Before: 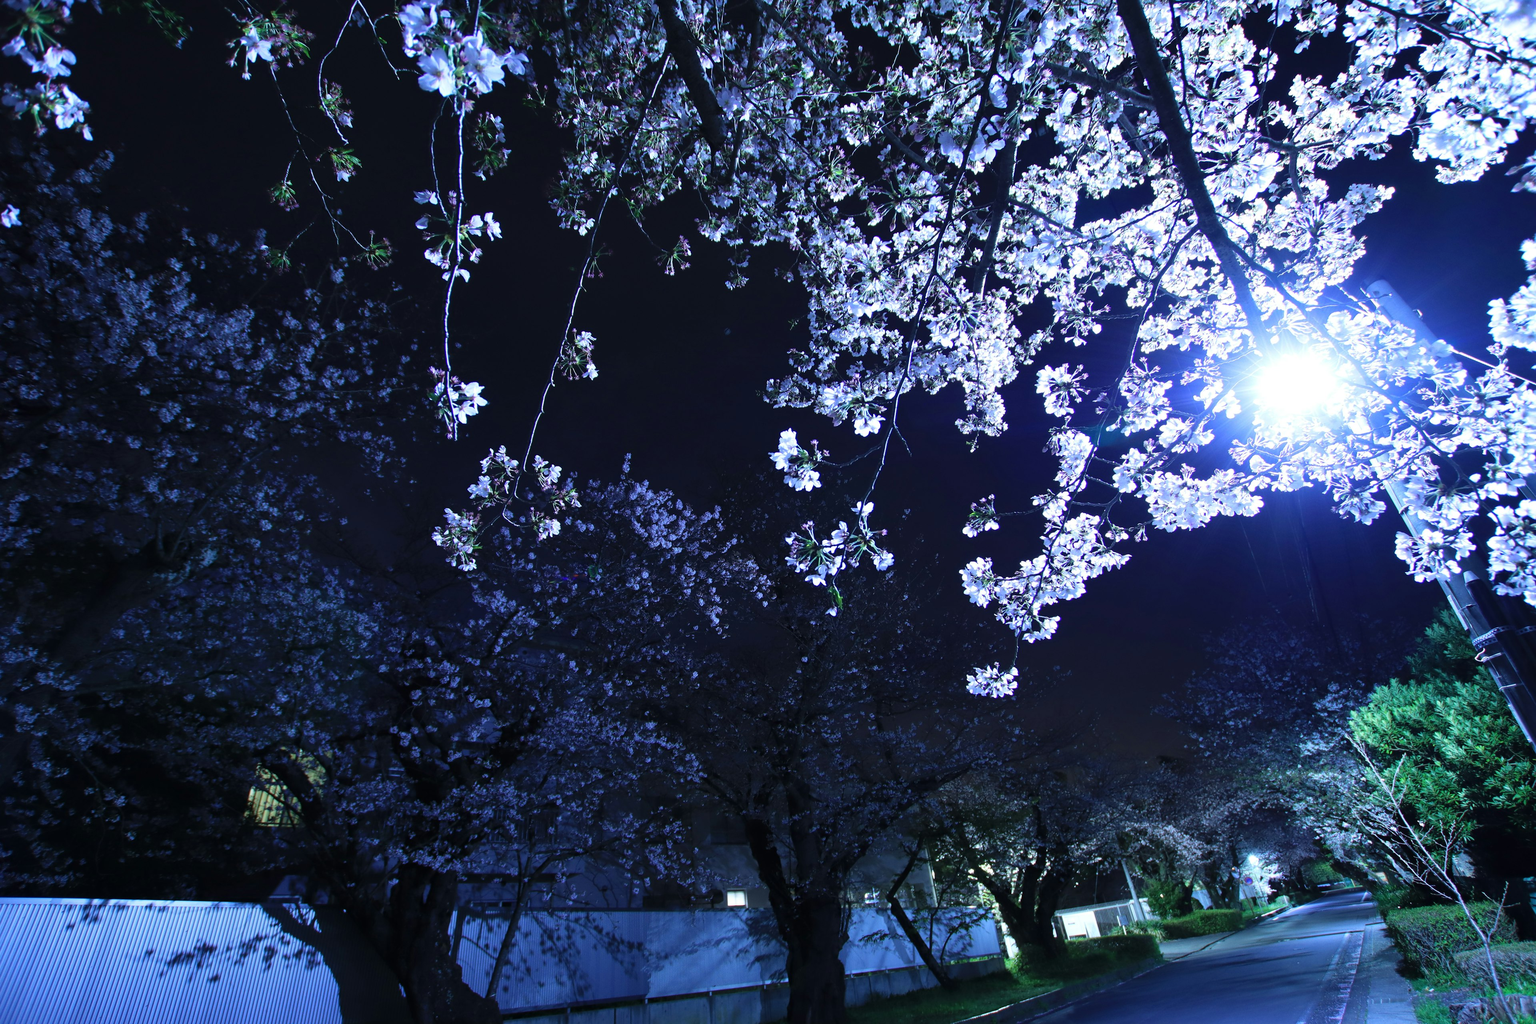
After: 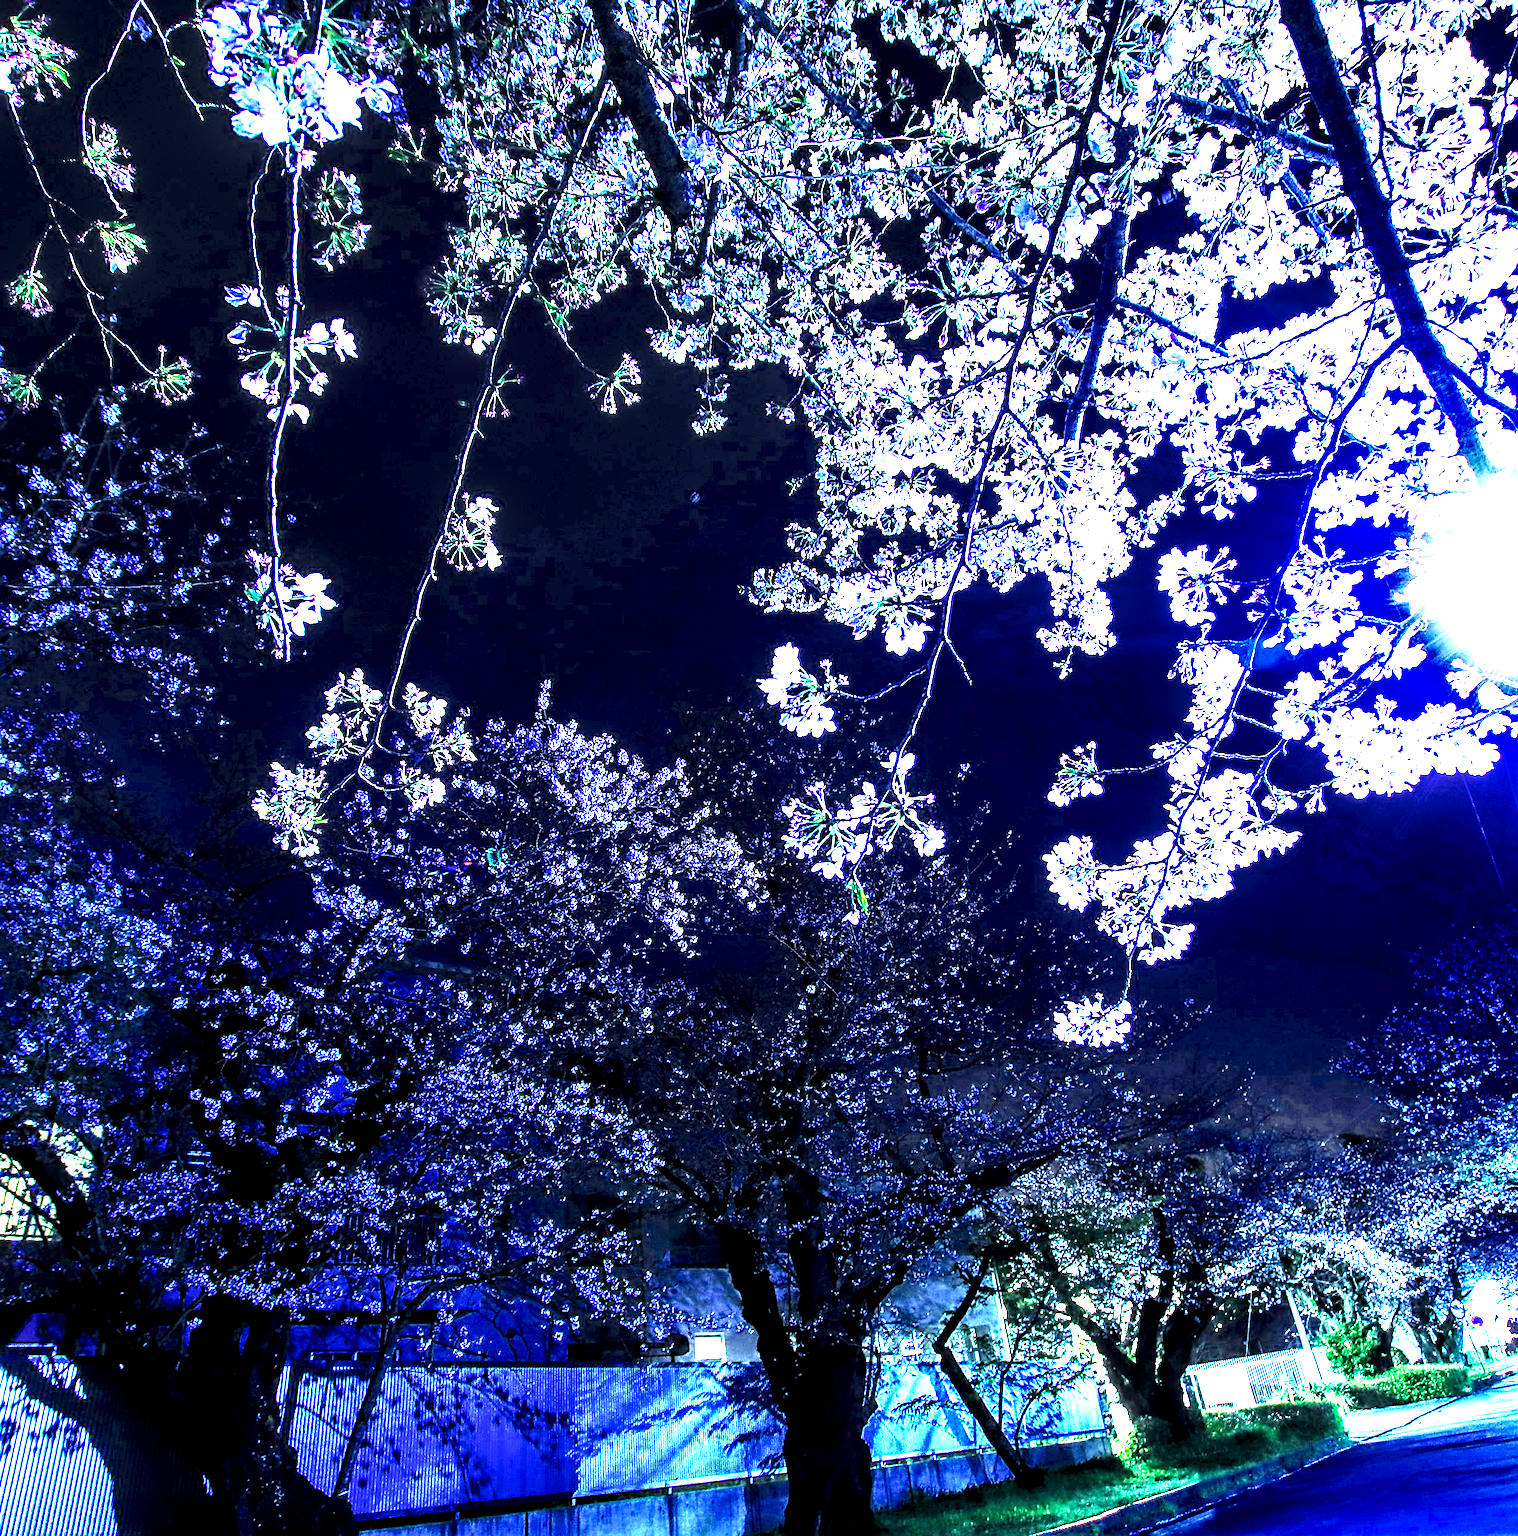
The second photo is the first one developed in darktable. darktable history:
base curve: curves: ch0 [(0, 0.003) (0.001, 0.002) (0.006, 0.004) (0.02, 0.022) (0.048, 0.086) (0.094, 0.234) (0.162, 0.431) (0.258, 0.629) (0.385, 0.8) (0.548, 0.918) (0.751, 0.988) (1, 1)], preserve colors none
crop: left 17.195%, right 16.844%
local contrast: highlights 116%, shadows 42%, detail 291%
color balance rgb: linear chroma grading › global chroma 8.847%, perceptual saturation grading › global saturation 17.888%, perceptual brilliance grading › global brilliance 2.921%, perceptual brilliance grading › highlights -2.267%, perceptual brilliance grading › shadows 3.147%, global vibrance 16.188%, saturation formula JzAzBz (2021)
exposure: black level correction 0, exposure 1.001 EV, compensate highlight preservation false
sharpen: on, module defaults
